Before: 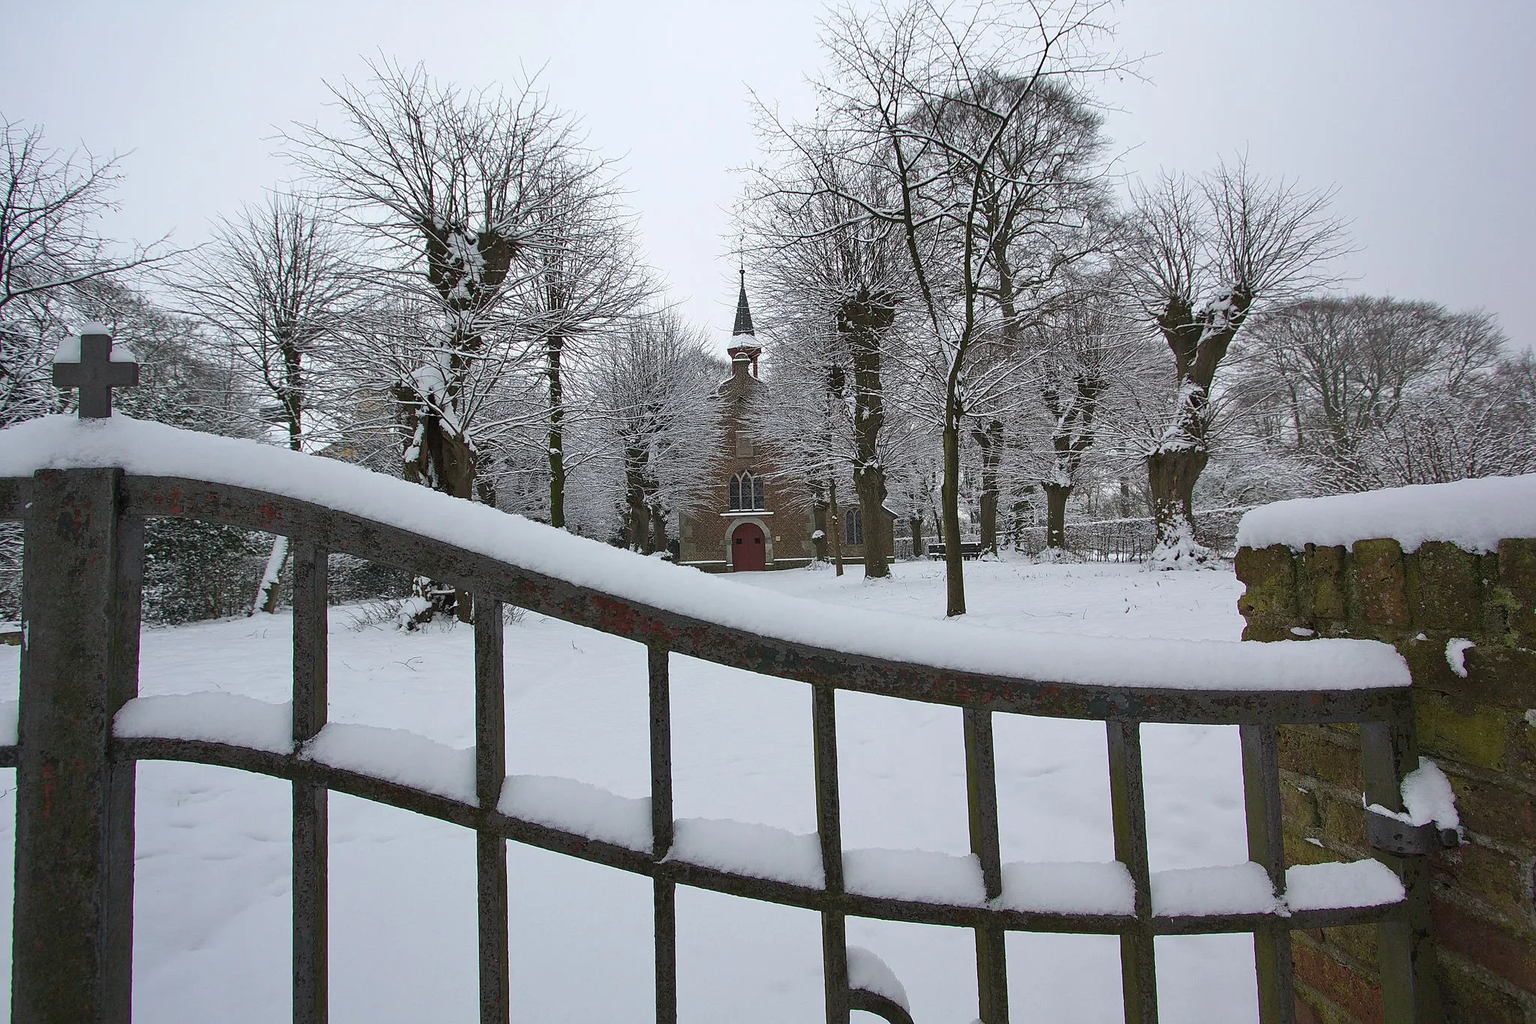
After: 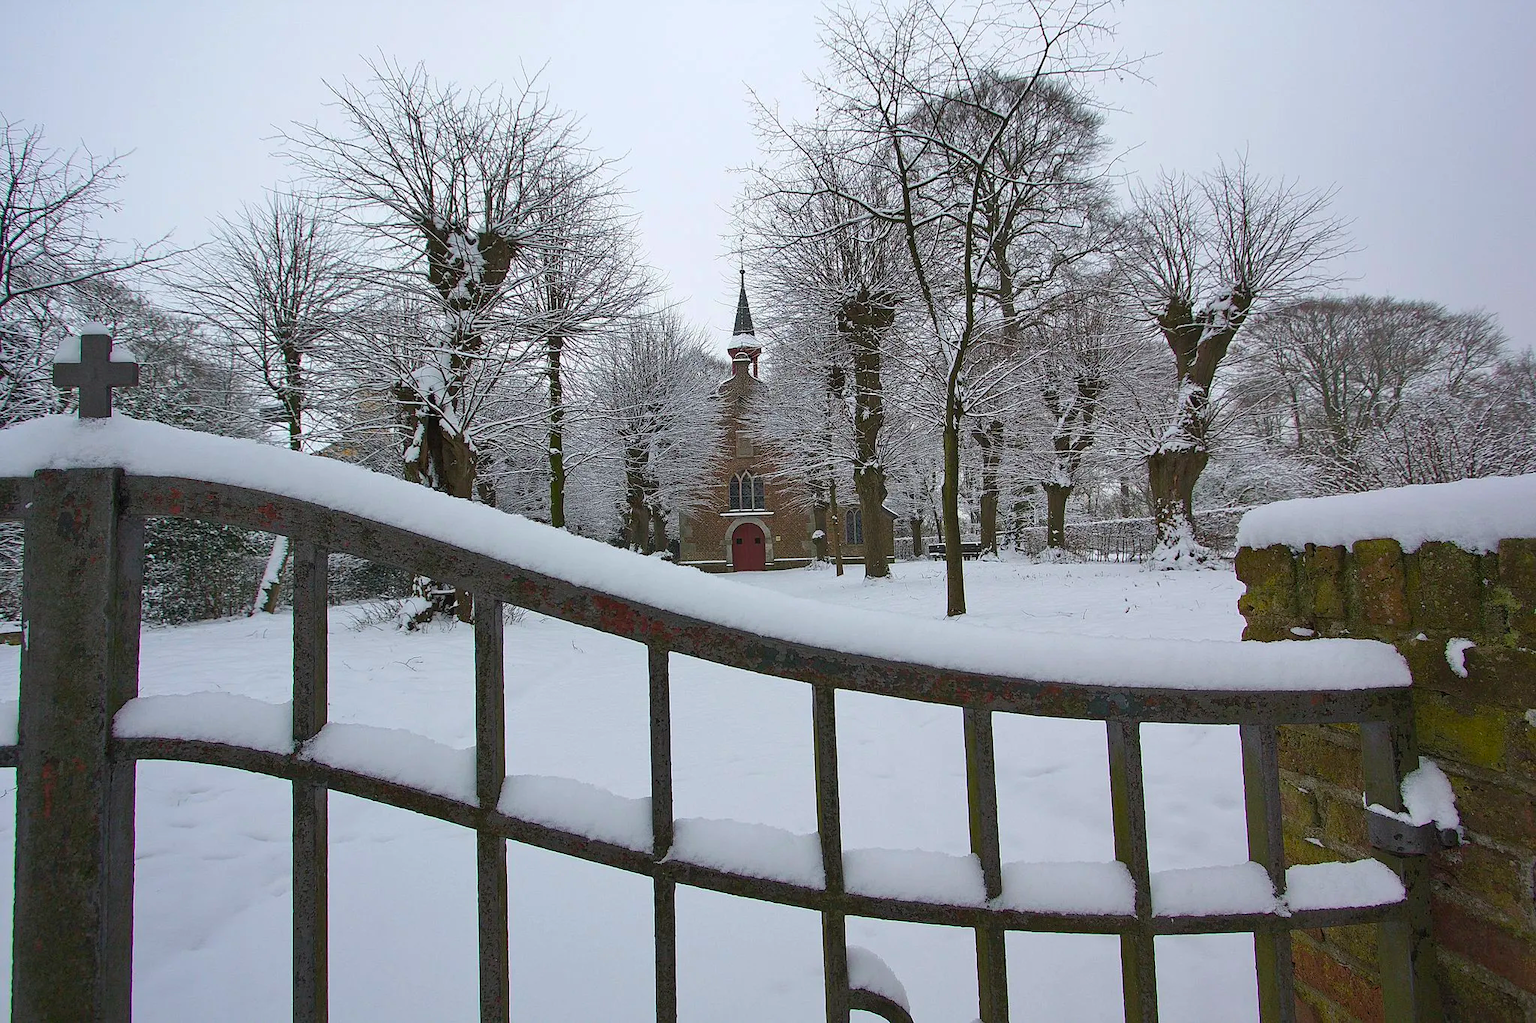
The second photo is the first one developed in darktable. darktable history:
color balance rgb: perceptual saturation grading › global saturation 25%, global vibrance 20%
shadows and highlights: shadows 25, highlights -25
